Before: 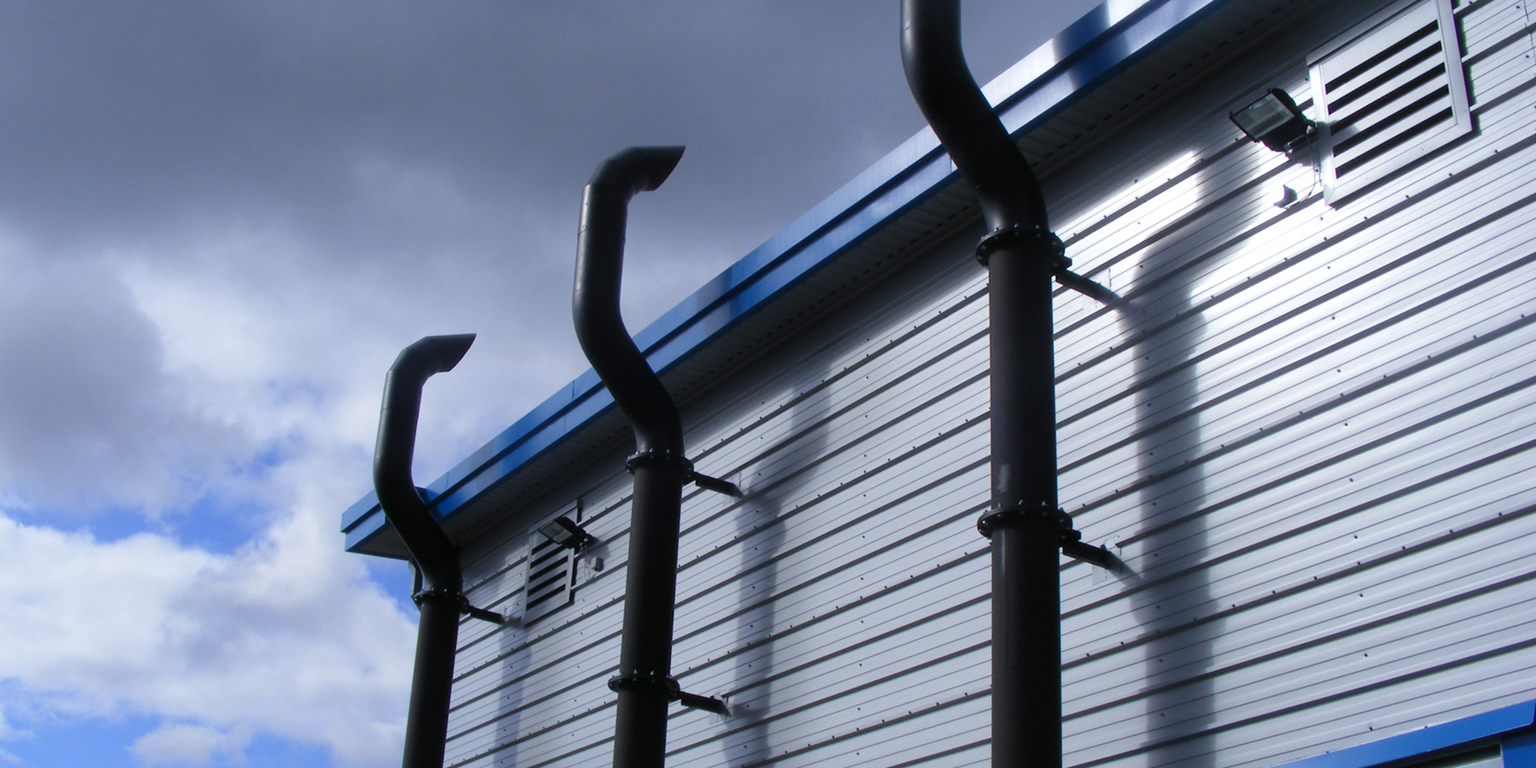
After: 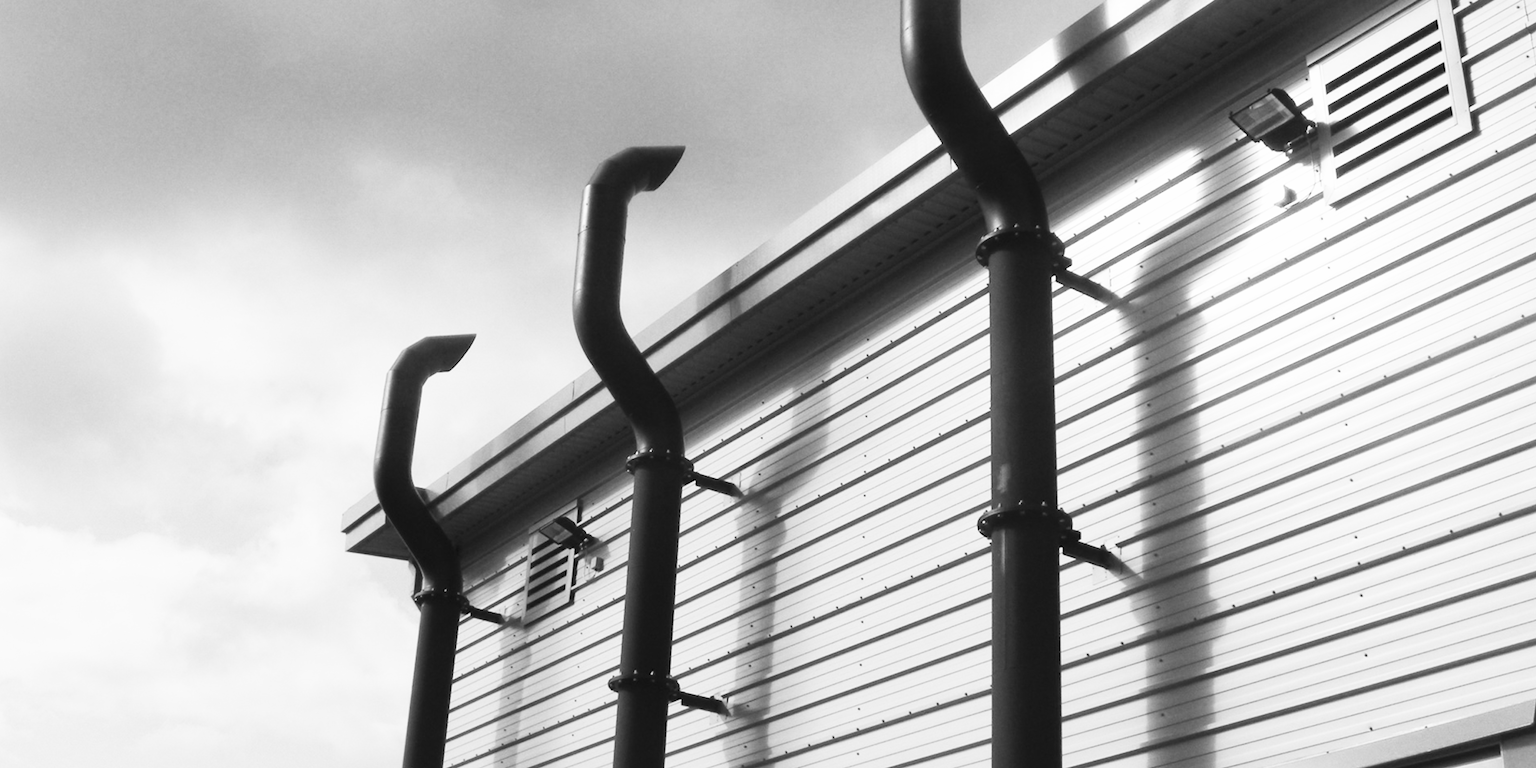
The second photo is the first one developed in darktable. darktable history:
color calibration: output gray [0.253, 0.26, 0.487, 0], illuminant Planckian (black body), adaptation linear Bradford (ICC v4), x 0.36, y 0.366, temperature 4478.29 K
contrast brightness saturation: contrast 0.381, brightness 0.515
